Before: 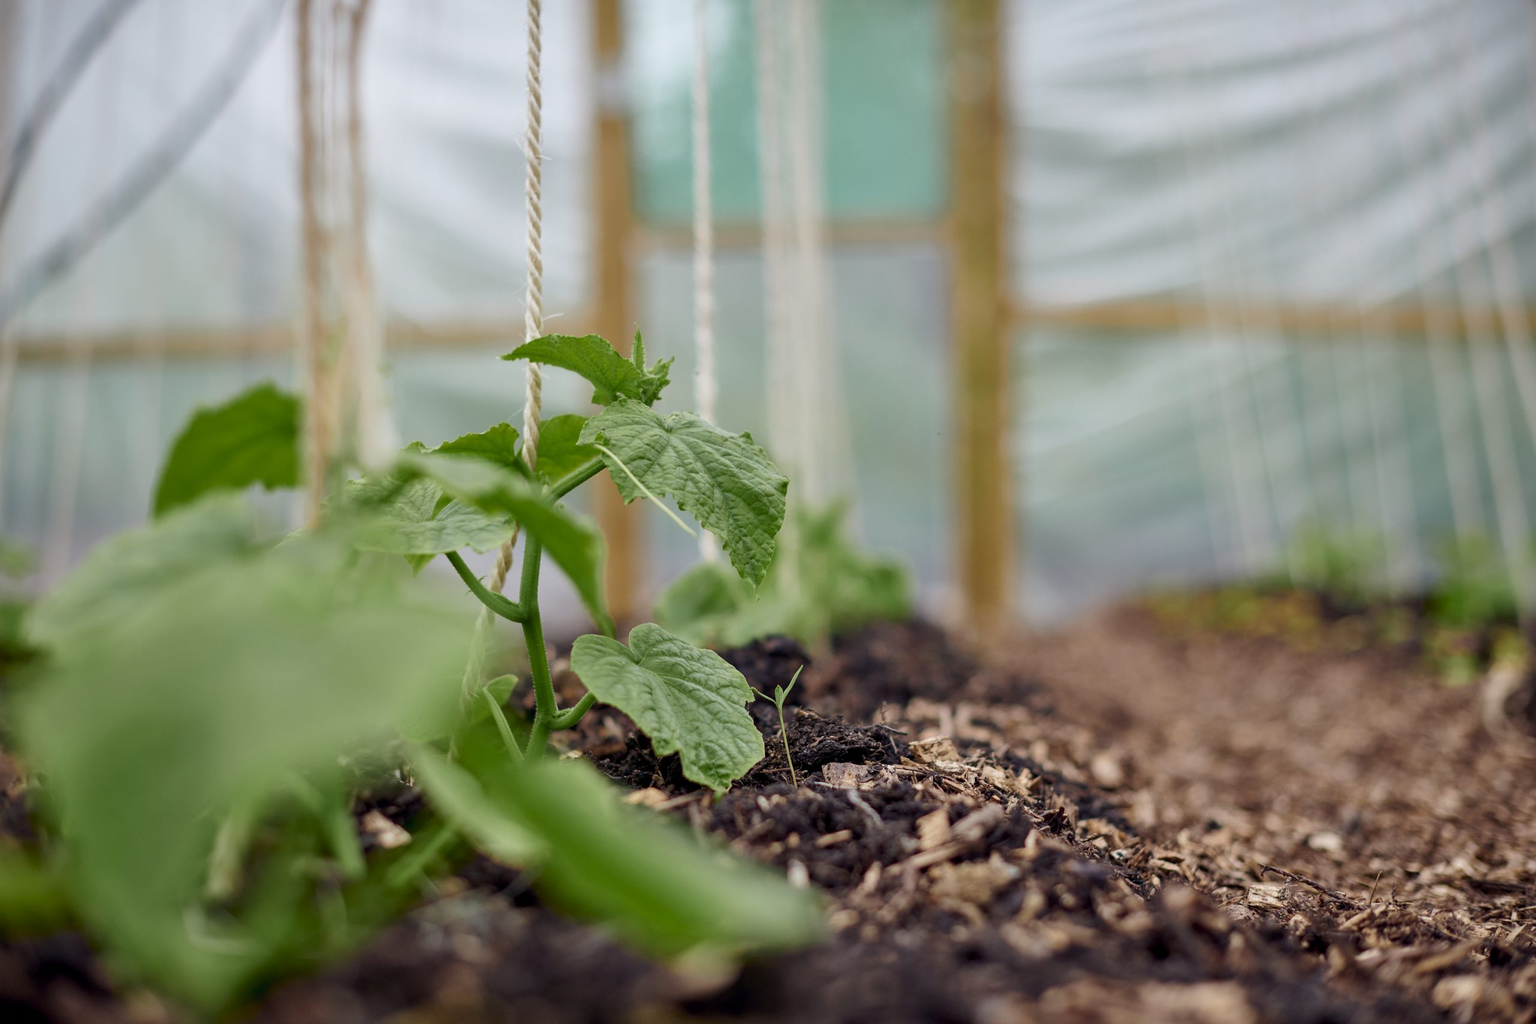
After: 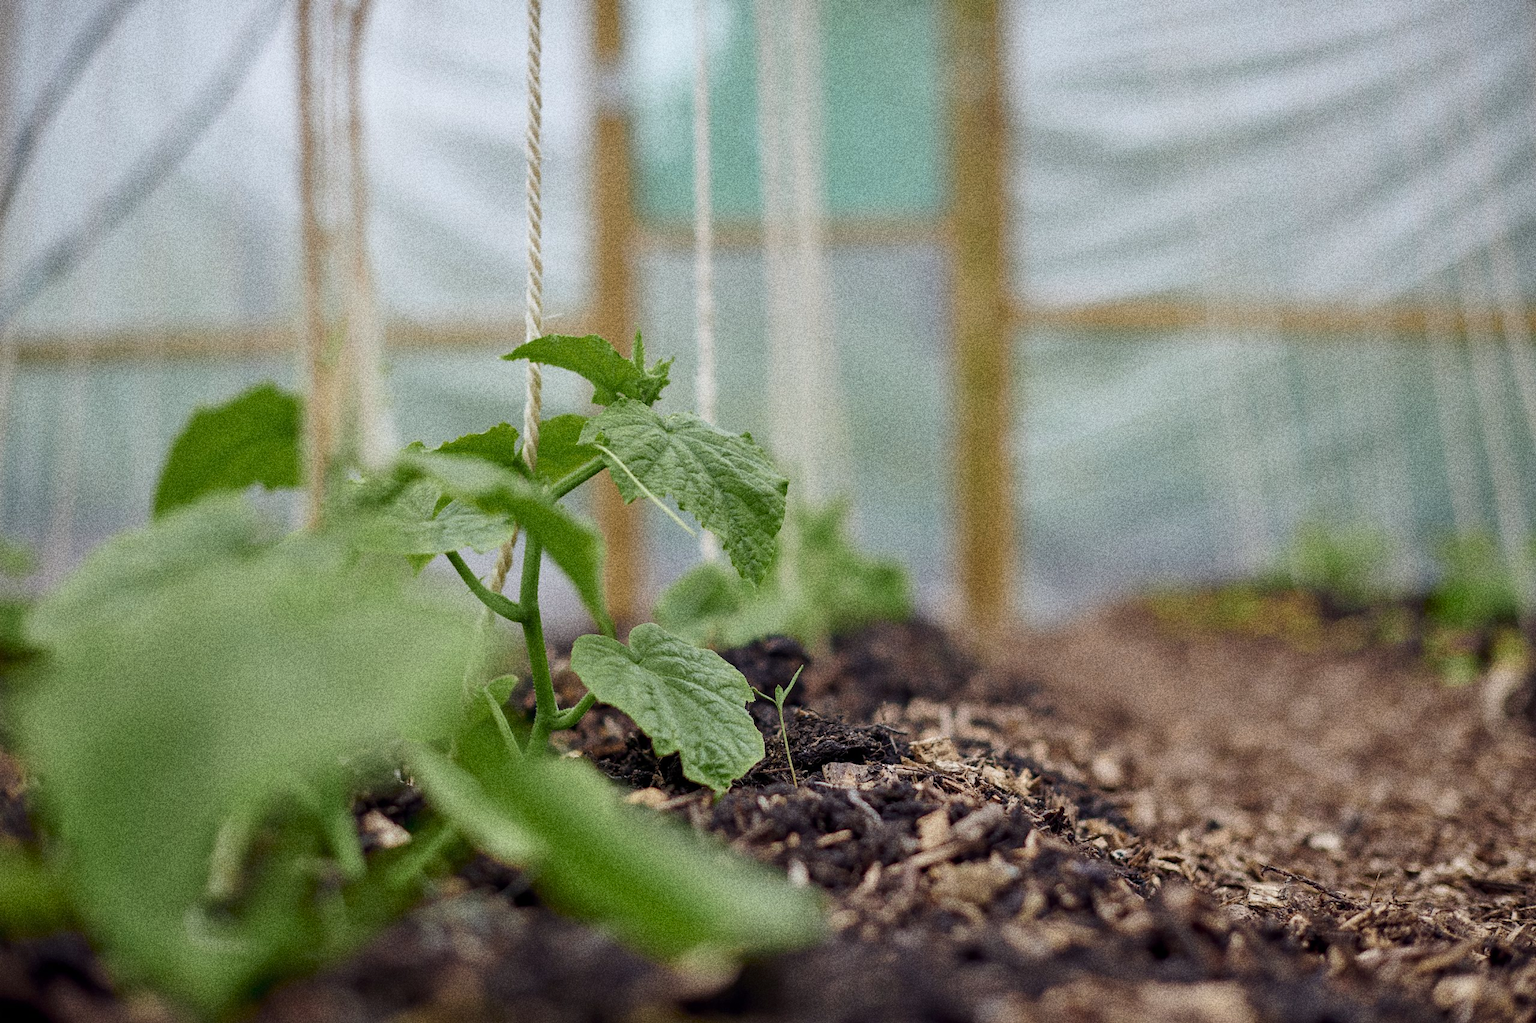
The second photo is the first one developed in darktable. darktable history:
grain: coarseness 10.62 ISO, strength 55.56%
white balance: red 0.986, blue 1.01
